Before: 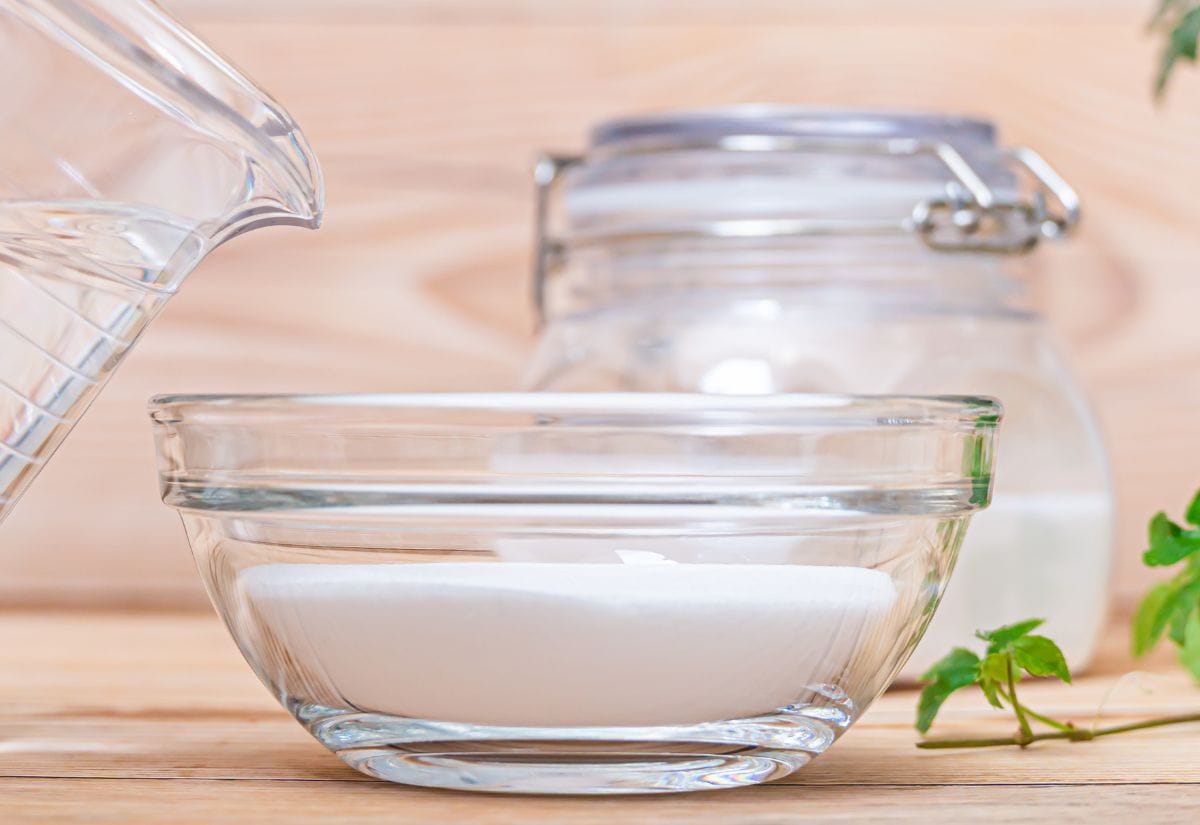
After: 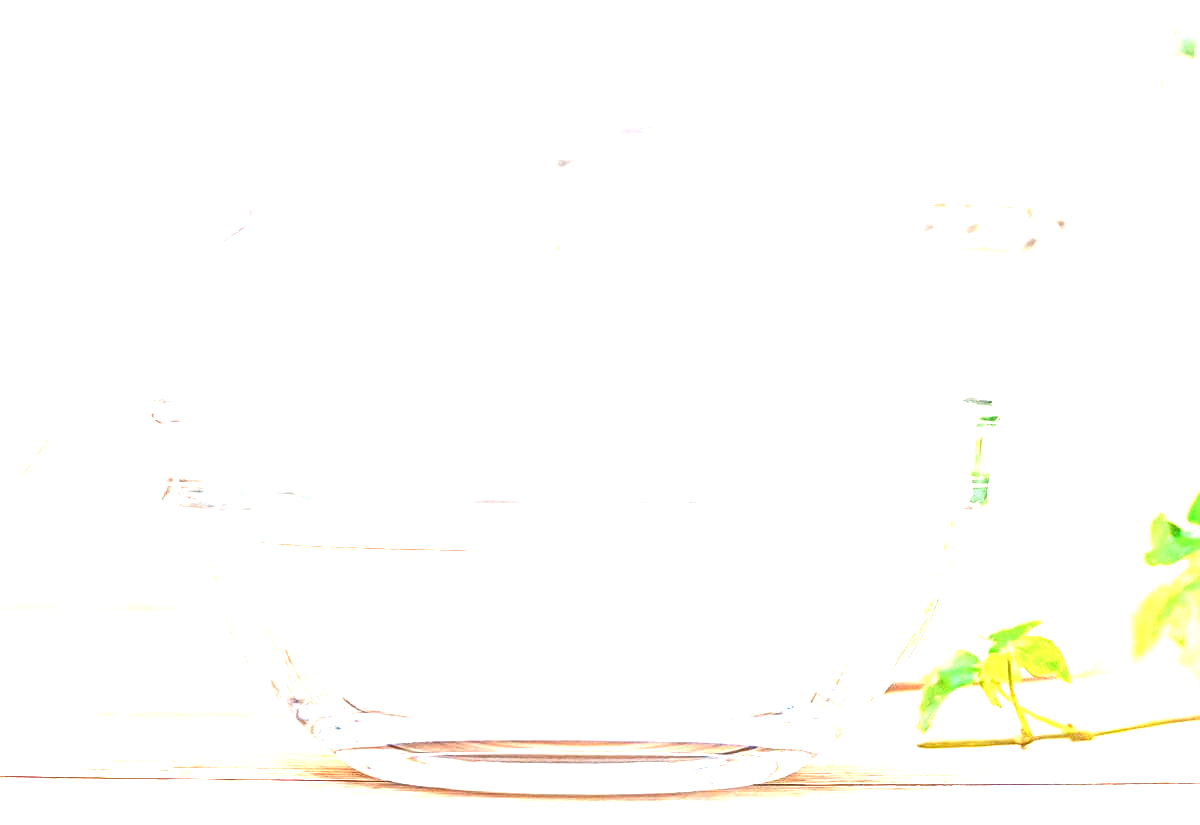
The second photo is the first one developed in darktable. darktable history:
local contrast: detail 130%
exposure: black level correction 0, exposure 2.32 EV, compensate highlight preservation false
sharpen: on, module defaults
